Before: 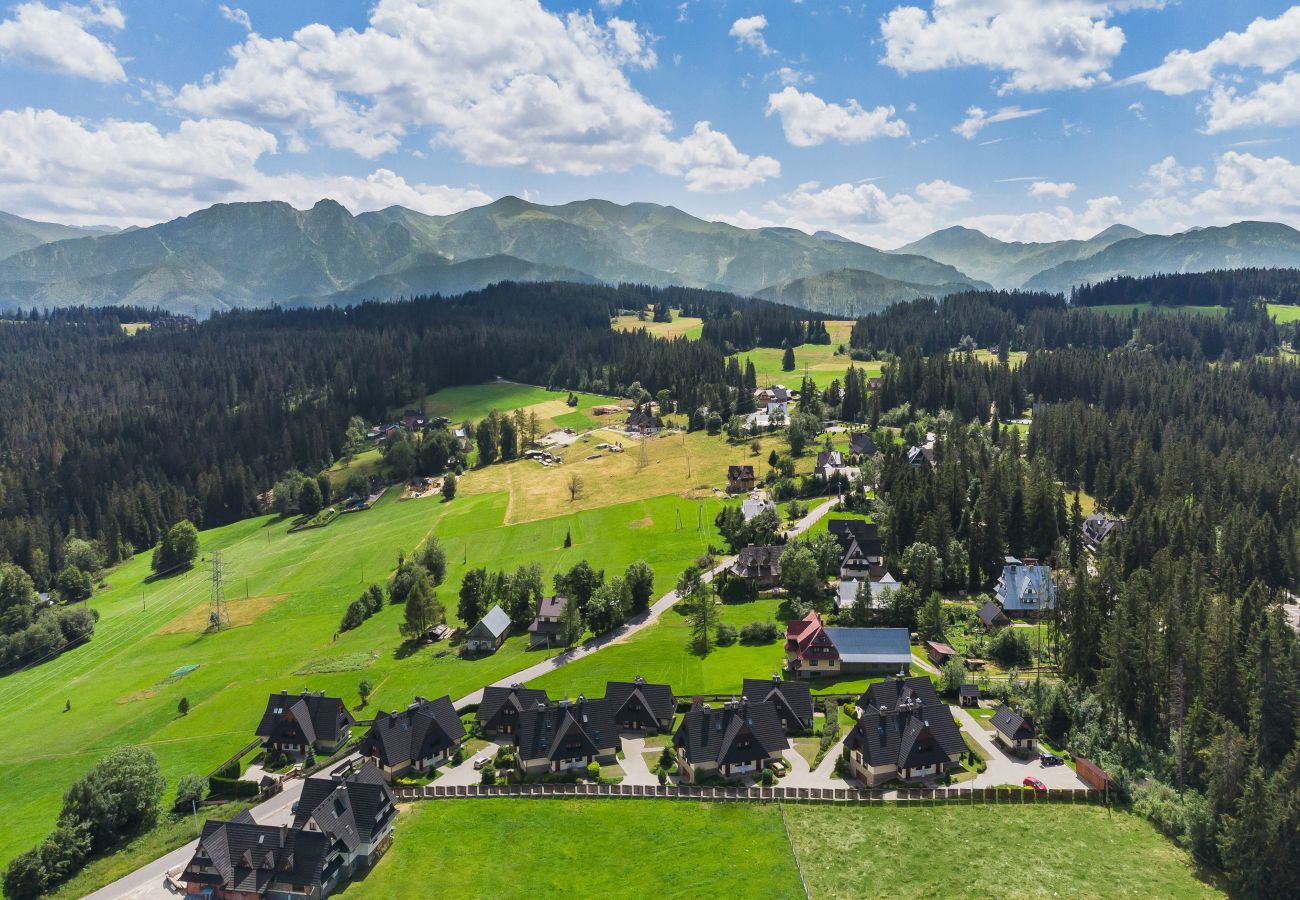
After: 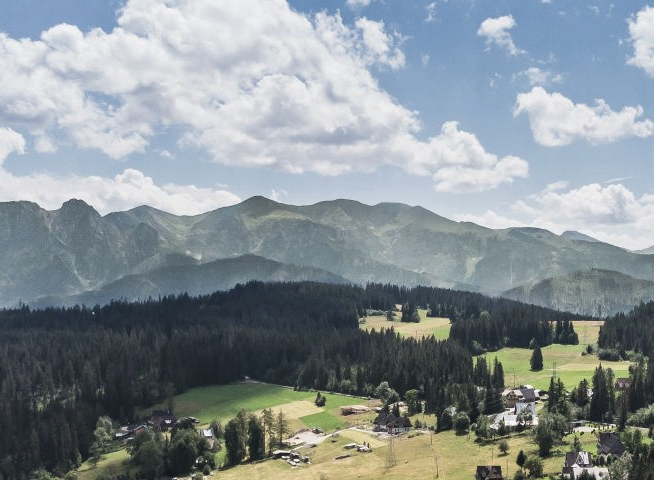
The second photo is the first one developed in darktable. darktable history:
contrast brightness saturation: contrast 0.1, saturation -0.367
tone equalizer: edges refinement/feathering 500, mask exposure compensation -1.57 EV, preserve details no
contrast equalizer: octaves 7, y [[0.5, 0.488, 0.462, 0.461, 0.491, 0.5], [0.5 ×6], [0.5 ×6], [0 ×6], [0 ×6]], mix -0.296
crop: left 19.406%, right 30.216%, bottom 46.626%
